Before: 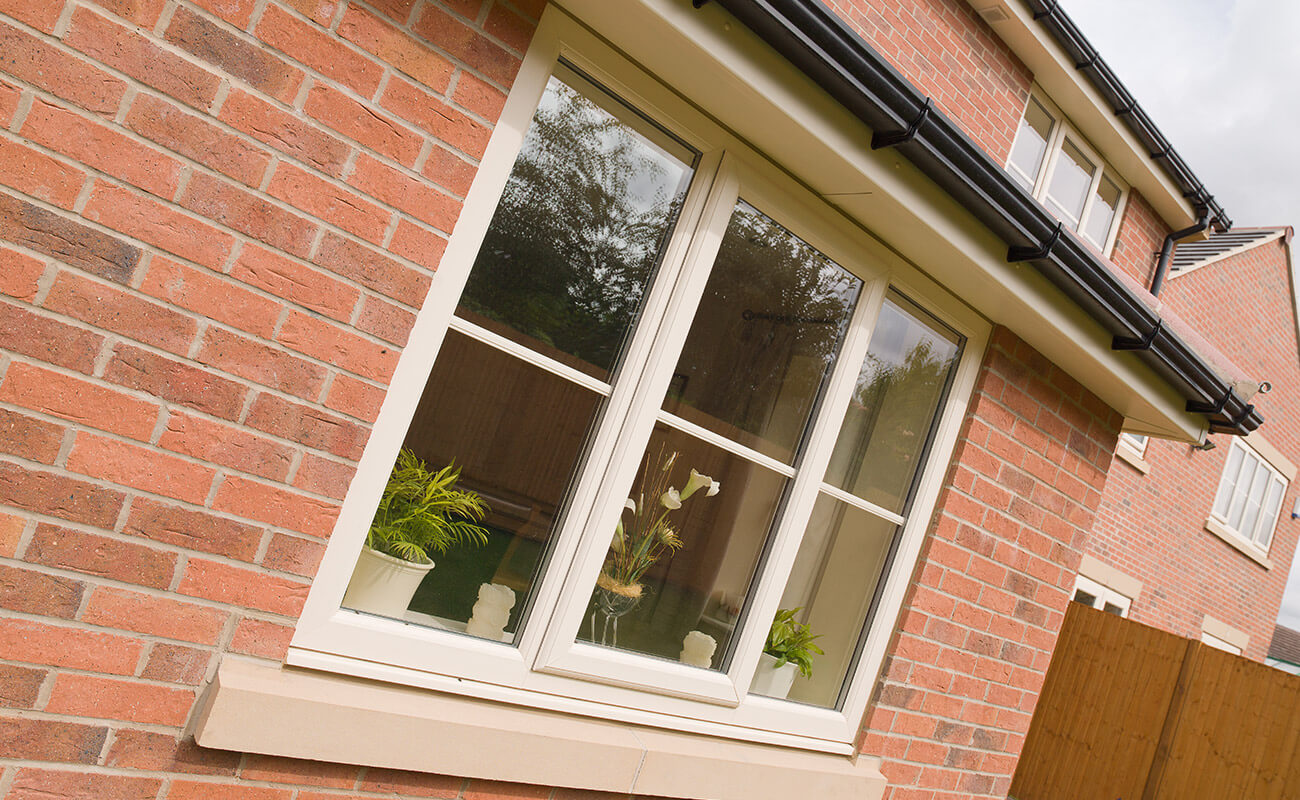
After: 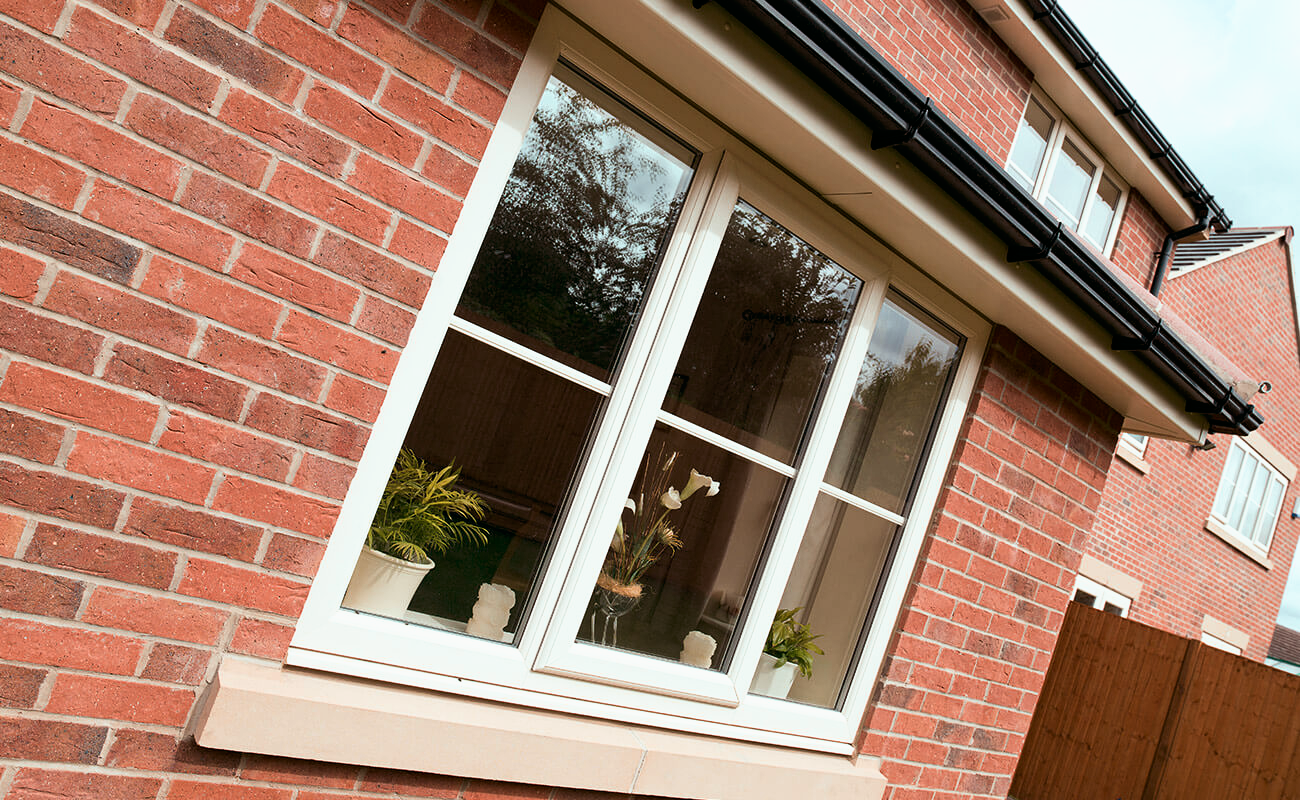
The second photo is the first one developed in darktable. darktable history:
color look up table: target L [88.56, 79.23, 67.41, 64.98, 51.47, 34.05, 198.16, 92.87, 90.31, 75.92, 72.6, 79.91, 64.22, 63.9, 63.77, 65.76, 54.19, 46.92, 49.72, 45.99, 35.88, 29.41, 85.87, 80.45, 80.4, 74.72, 53.17, 49.12, 49.66, 52.49, 44.62, 33.33, 26.6, 23.32, 23.91, 20.75, 17.67, 13.74, 11.53, 10.37, 81.47, 82.08, 81.11, 81.32, 81.32, 72.46, 66.29, 52.6, 45.04], target a [-9.023, -6.762, -17.91, -47.12, -39.51, -11, 0, -0.001, -9.677, 12.08, 11.6, -2.538, 35.97, 26.69, 15.95, -4.721, 36.41, 43.74, 41.02, 40.46, 35.56, 11.34, -9.62, -2.844, -6.696, -6.245, 0.883, 36.85, 21.18, -7.899, -0.645, 5.457, -0.971, 10.55, 10.62, -3.02, -3.873, -3.789, -4.414, -9.623, -8.969, -15.25, -9.604, -12.38, -11.42, -40.2, -27.08, -17.97, -11.81], target b [-3.768, -3.198, 42.22, 16.54, 20.37, 13.63, 0.001, 0.005, -3.476, 61.04, 58.57, -2.038, 52.78, 54.63, 11.96, -2.727, 47.31, 29.2, 5.564, 21.68, 24.18, 10.94, -3.357, -2.778, -3.471, -2.699, -23.27, -4.045, -22.71, -43.88, -1.824, -42.48, -2.115, -9.452, -37.38, -0.792, -2.013, -1.913, -1.031, -1.773, -4.288, -7.886, -5.514, -6.34, -8.586, -9.902, -28.22, -29.3, -24.68], num patches 49
tone curve: curves: ch0 [(0, 0) (0.003, 0) (0.011, 0.001) (0.025, 0.003) (0.044, 0.004) (0.069, 0.007) (0.1, 0.01) (0.136, 0.033) (0.177, 0.082) (0.224, 0.141) (0.277, 0.208) (0.335, 0.282) (0.399, 0.363) (0.468, 0.451) (0.543, 0.545) (0.623, 0.647) (0.709, 0.756) (0.801, 0.87) (0.898, 0.972) (1, 1)], preserve colors none
